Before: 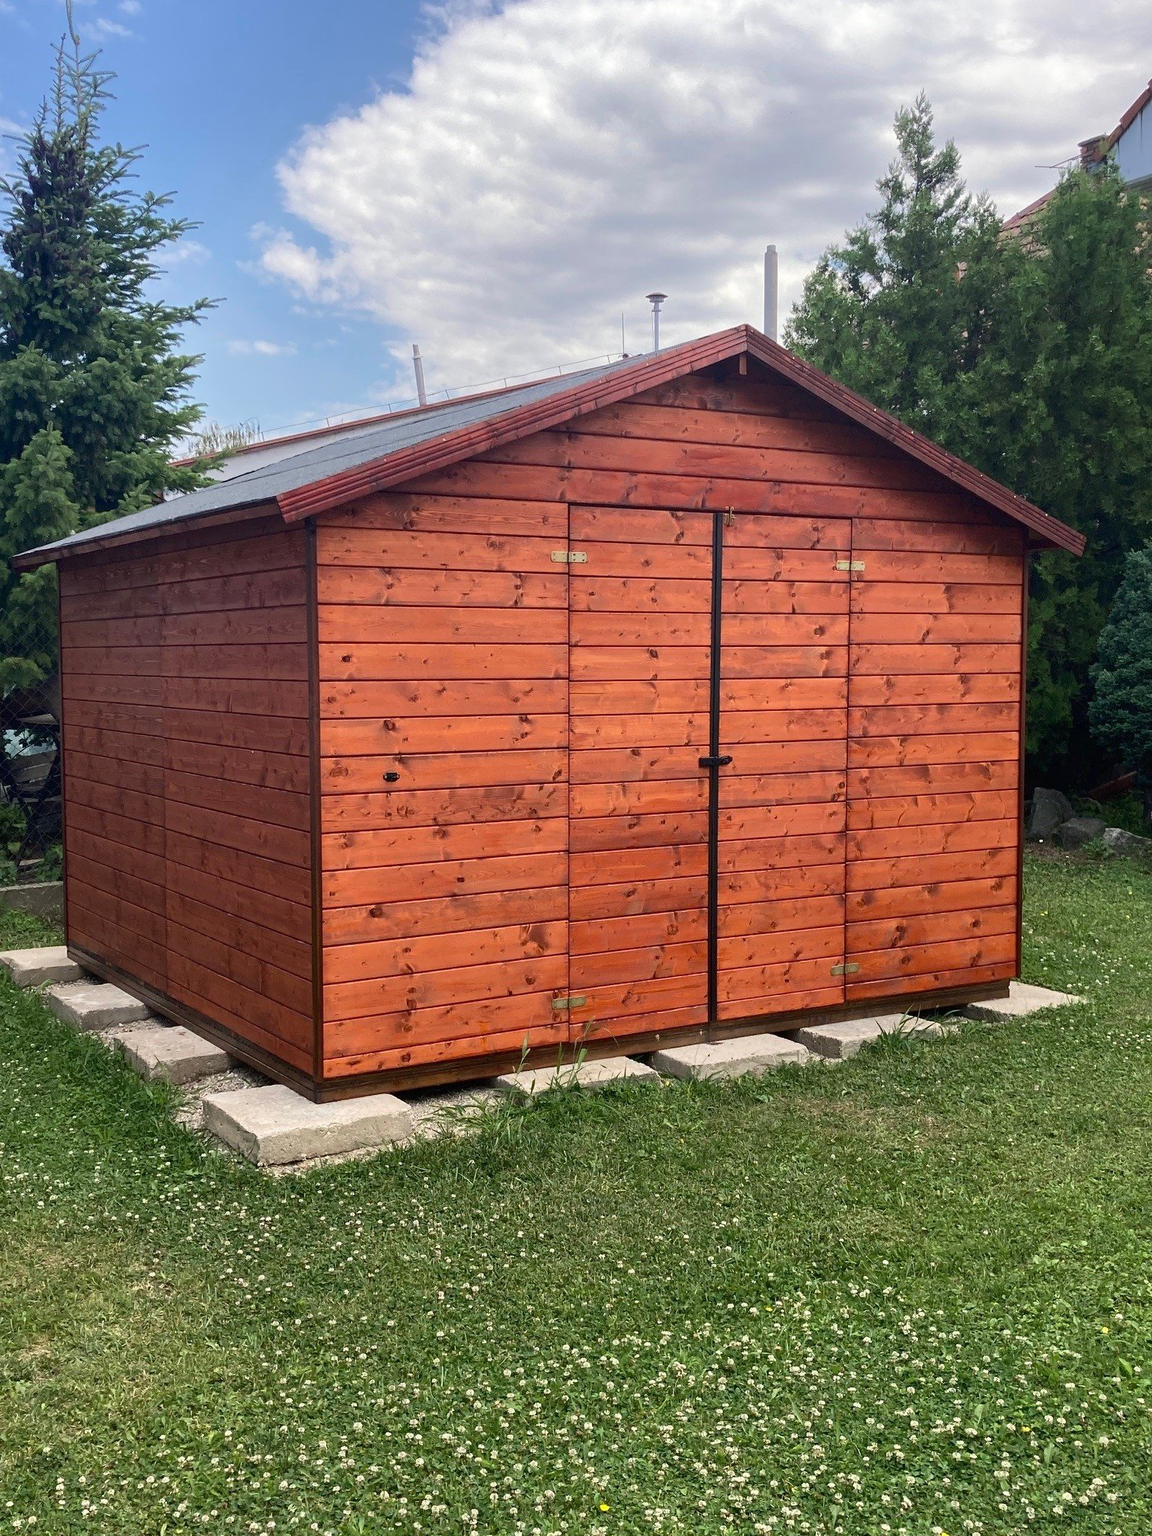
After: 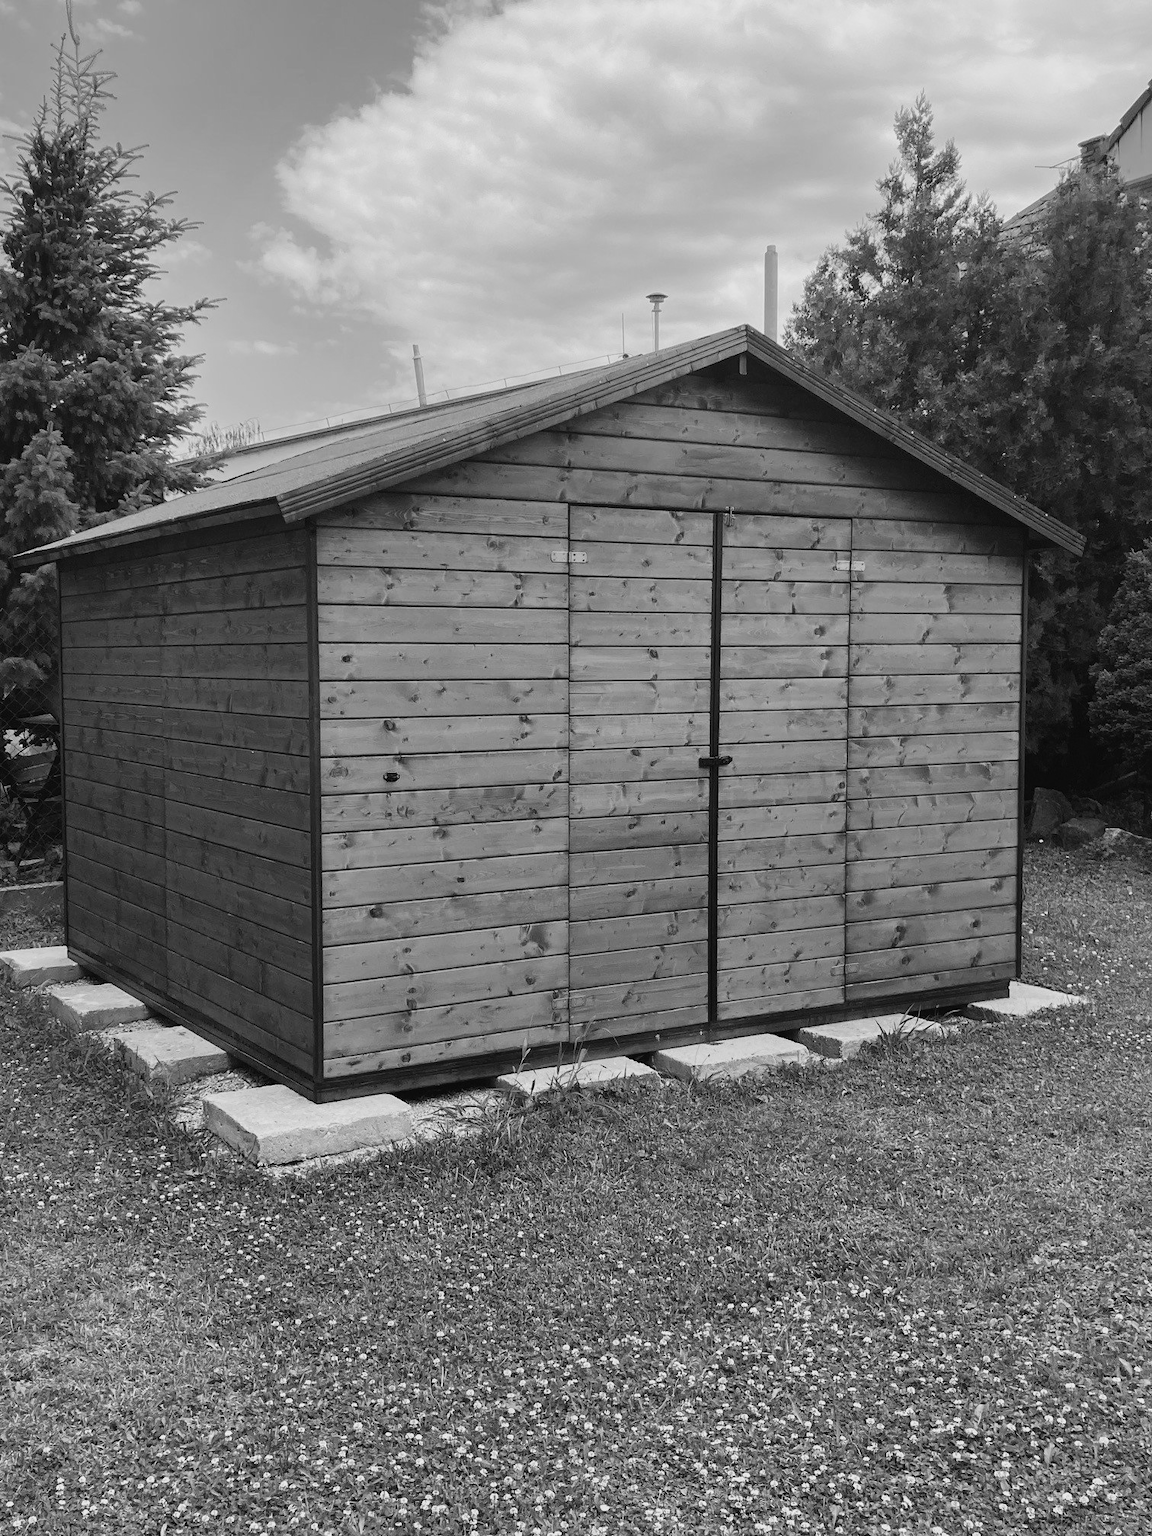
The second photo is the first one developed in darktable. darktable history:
tone curve: curves: ch0 [(0, 0.025) (0.15, 0.143) (0.452, 0.486) (0.751, 0.788) (1, 0.961)]; ch1 [(0, 0) (0.416, 0.4) (0.476, 0.469) (0.497, 0.494) (0.546, 0.571) (0.566, 0.607) (0.62, 0.657) (1, 1)]; ch2 [(0, 0) (0.386, 0.397) (0.505, 0.498) (0.547, 0.546) (0.579, 0.58) (1, 1)], color space Lab, independent channels, preserve colors none
monochrome: a -71.75, b 75.82
